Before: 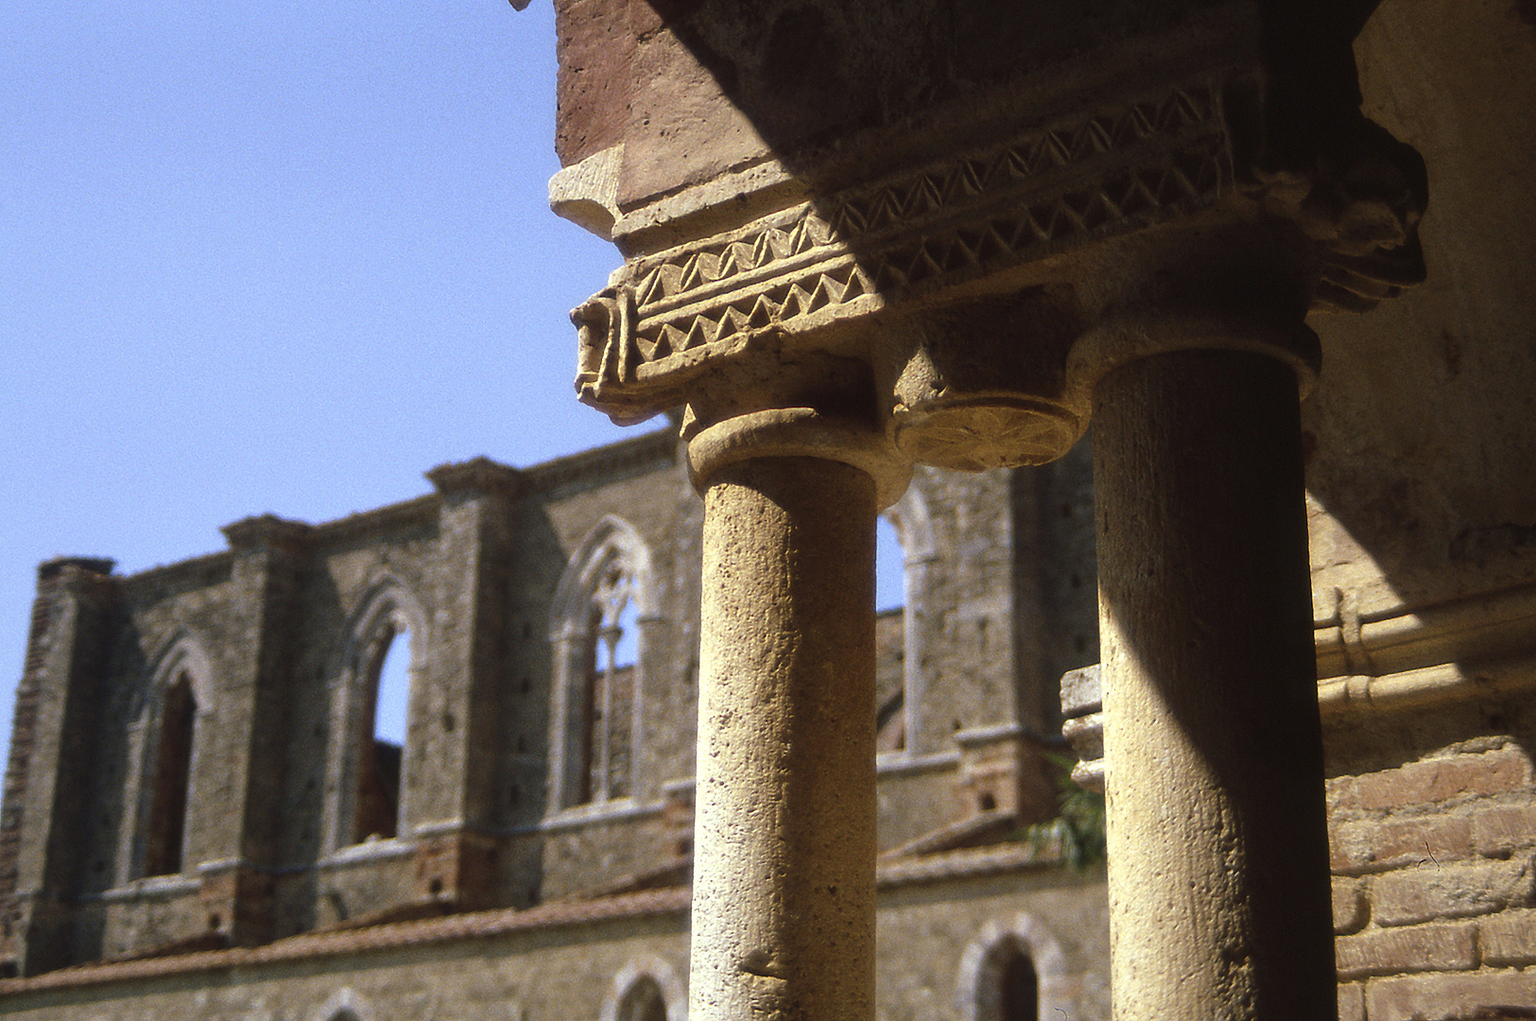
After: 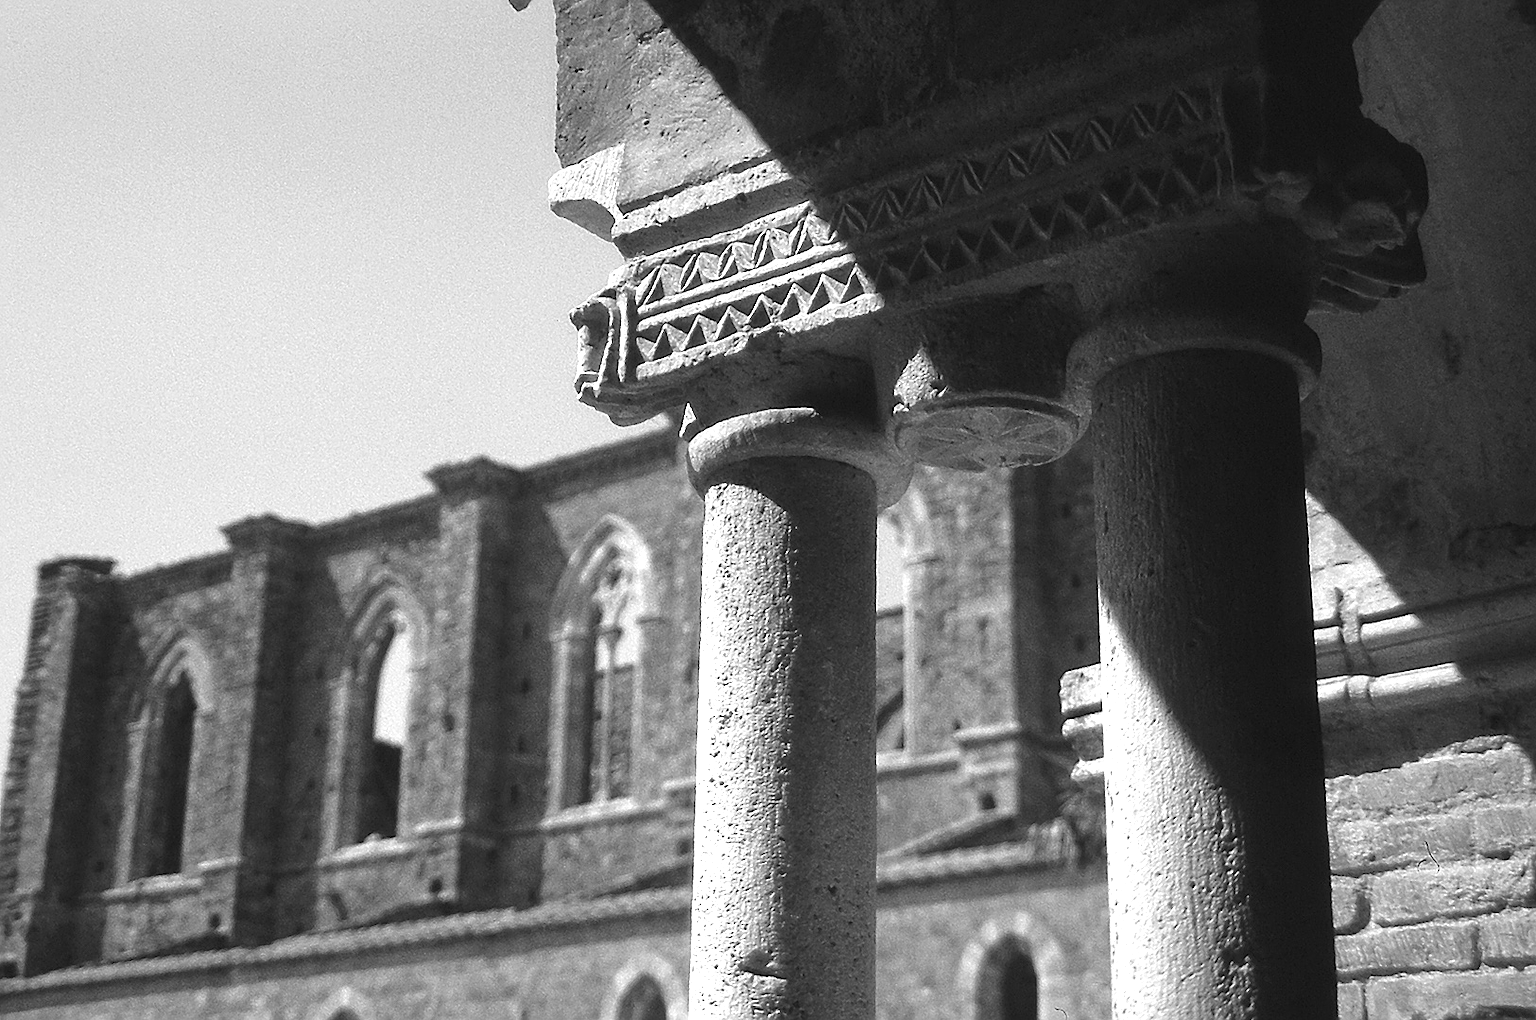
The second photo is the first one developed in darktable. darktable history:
monochrome: on, module defaults
exposure: exposure 0.6 EV, compensate highlight preservation false
sharpen: on, module defaults
